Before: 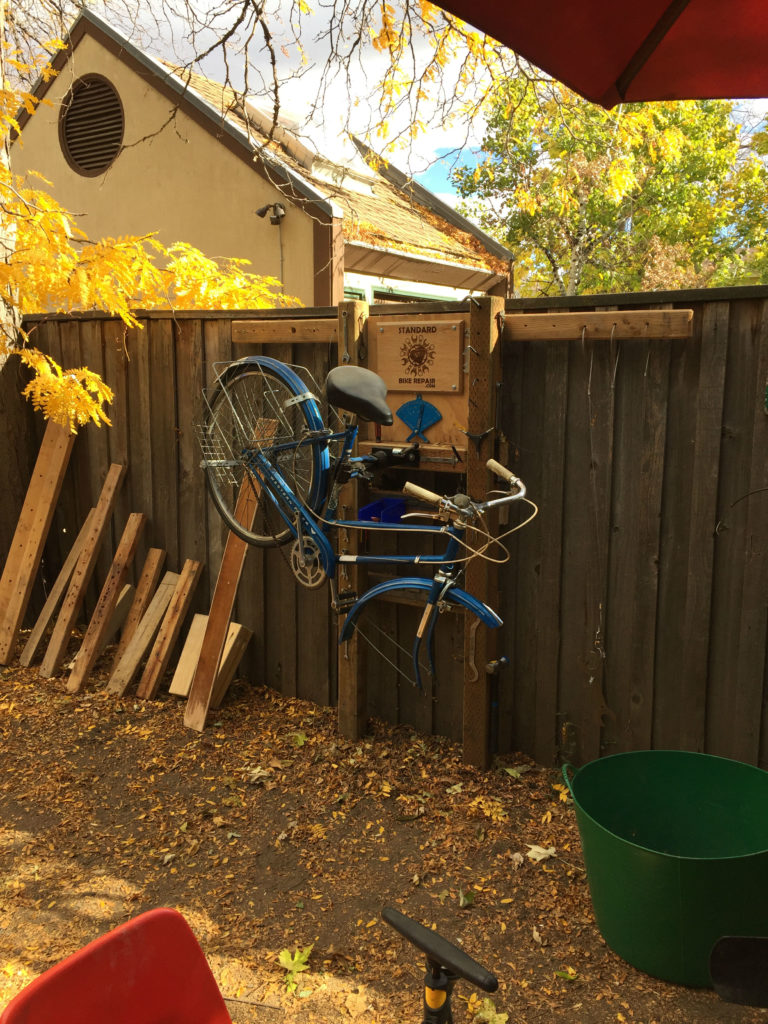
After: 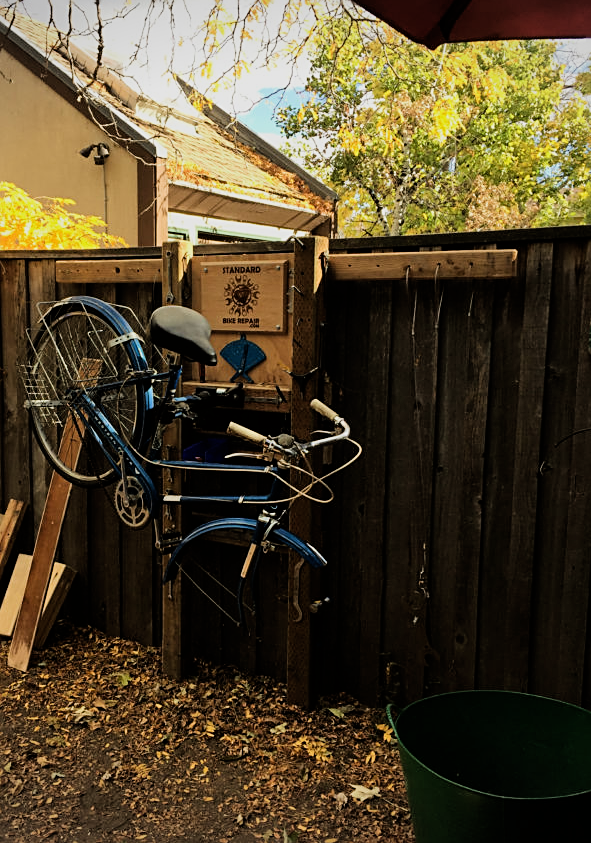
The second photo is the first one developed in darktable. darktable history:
vignetting: fall-off start 100.29%, fall-off radius 71.75%, width/height ratio 1.17
filmic rgb: black relative exposure -5.06 EV, white relative exposure 3.95 EV, threshold 3.01 EV, hardness 2.88, contrast 1.298, highlights saturation mix -30.85%, enable highlight reconstruction true
sharpen: on, module defaults
crop: left 23.03%, top 5.906%, bottom 11.712%
